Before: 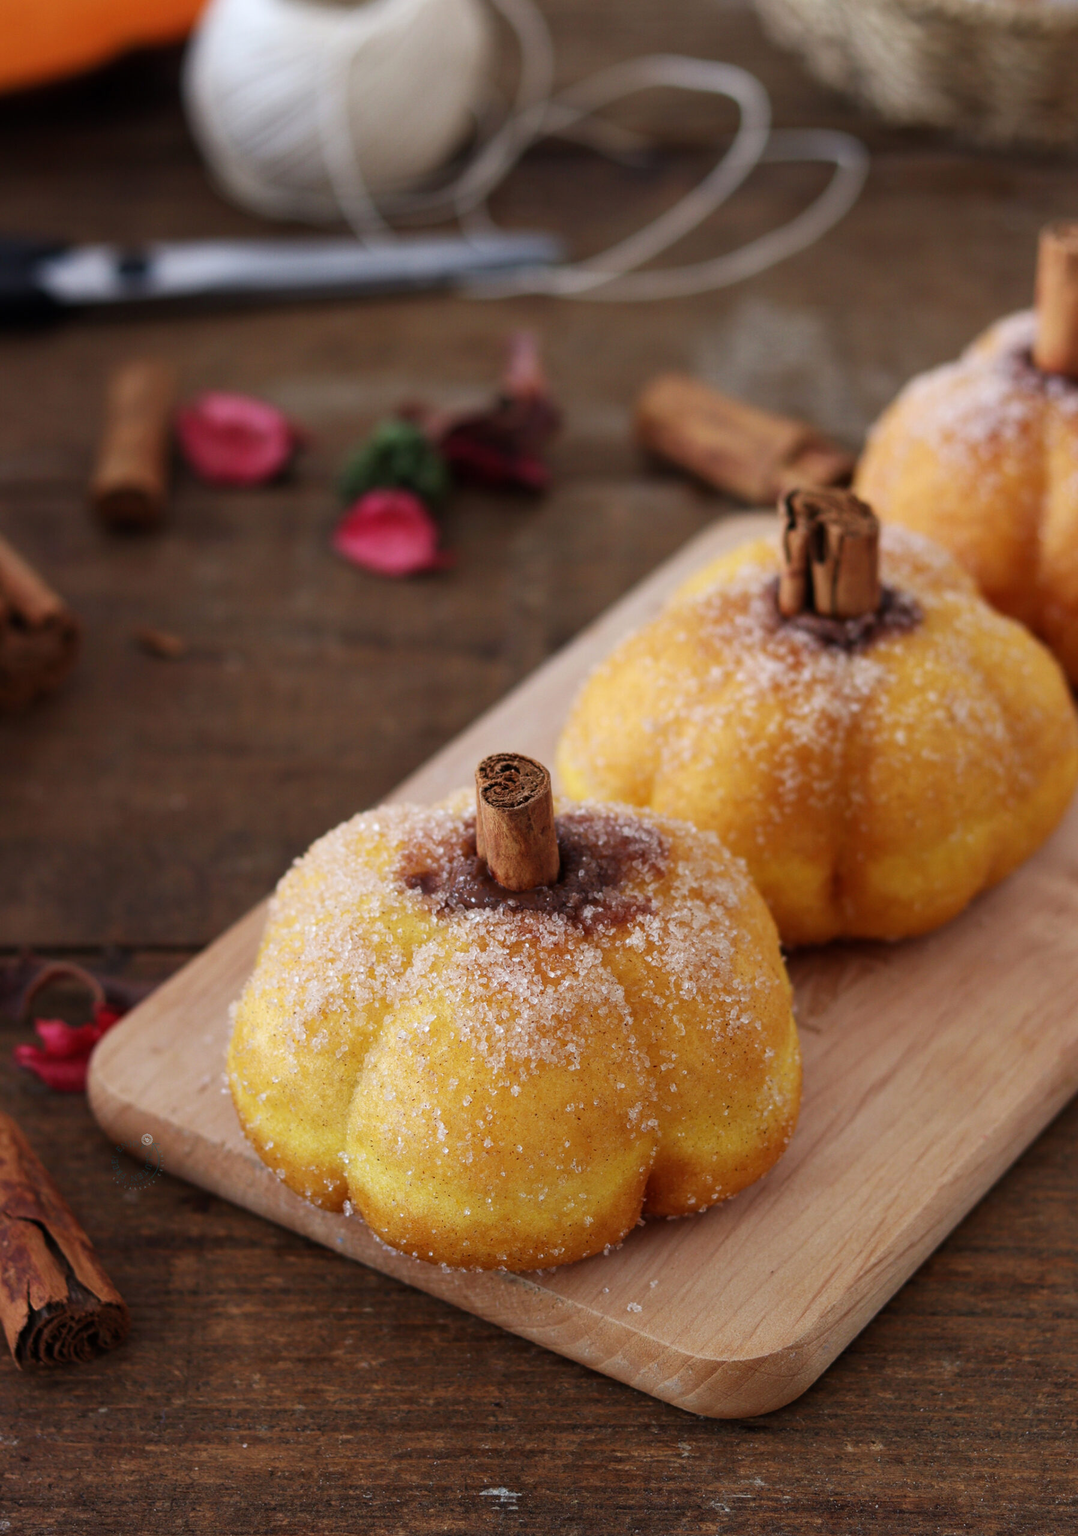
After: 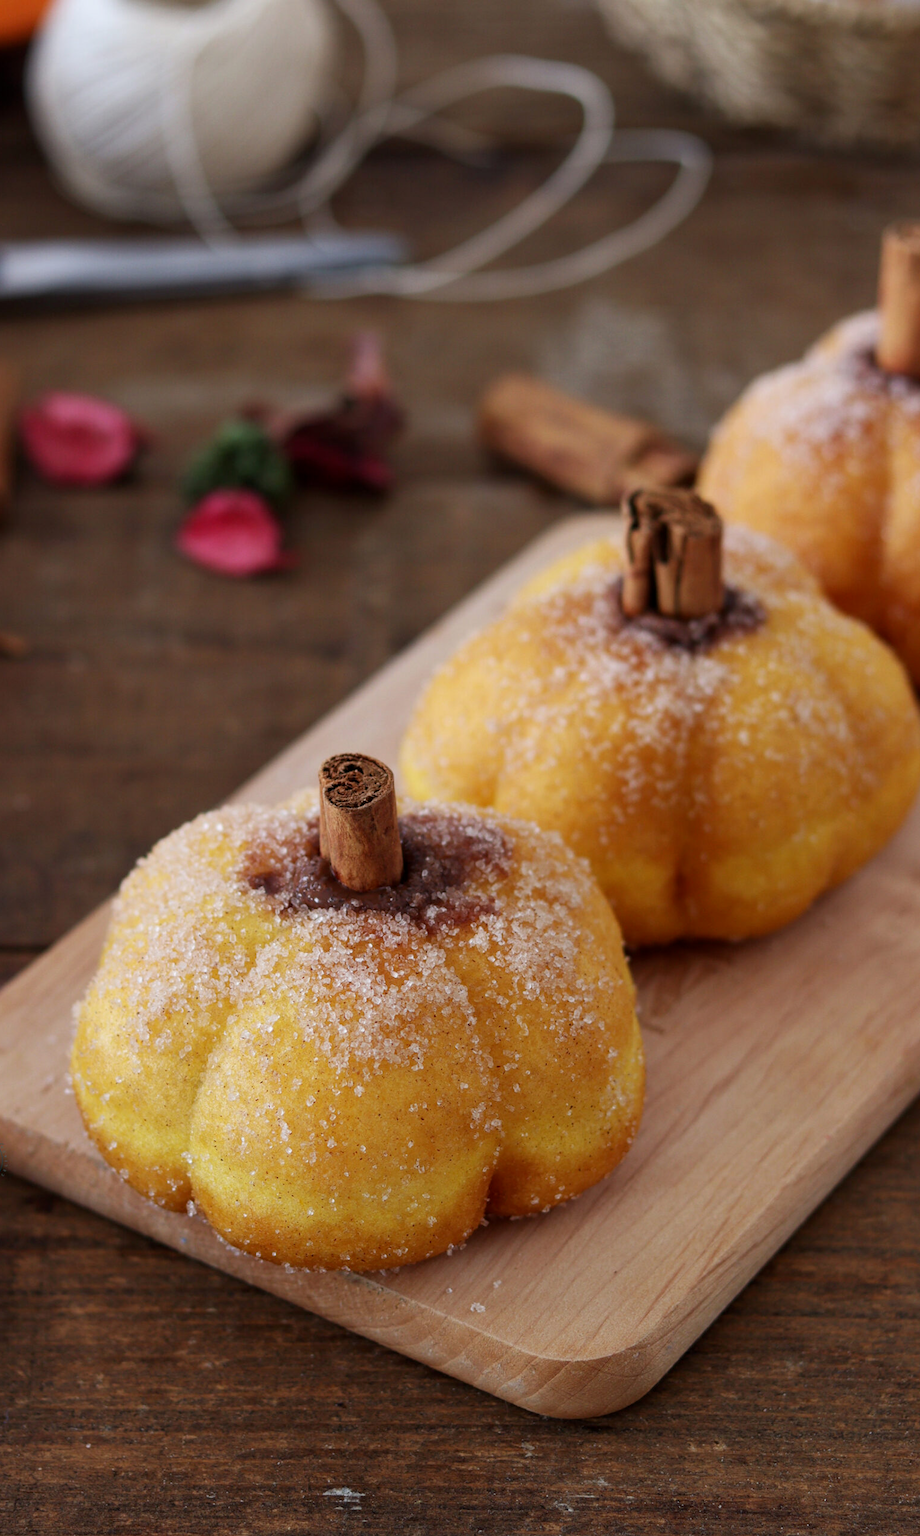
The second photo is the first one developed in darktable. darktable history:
exposure: black level correction 0.002, exposure -0.1 EV, compensate highlight preservation false
crop and rotate: left 14.584%
